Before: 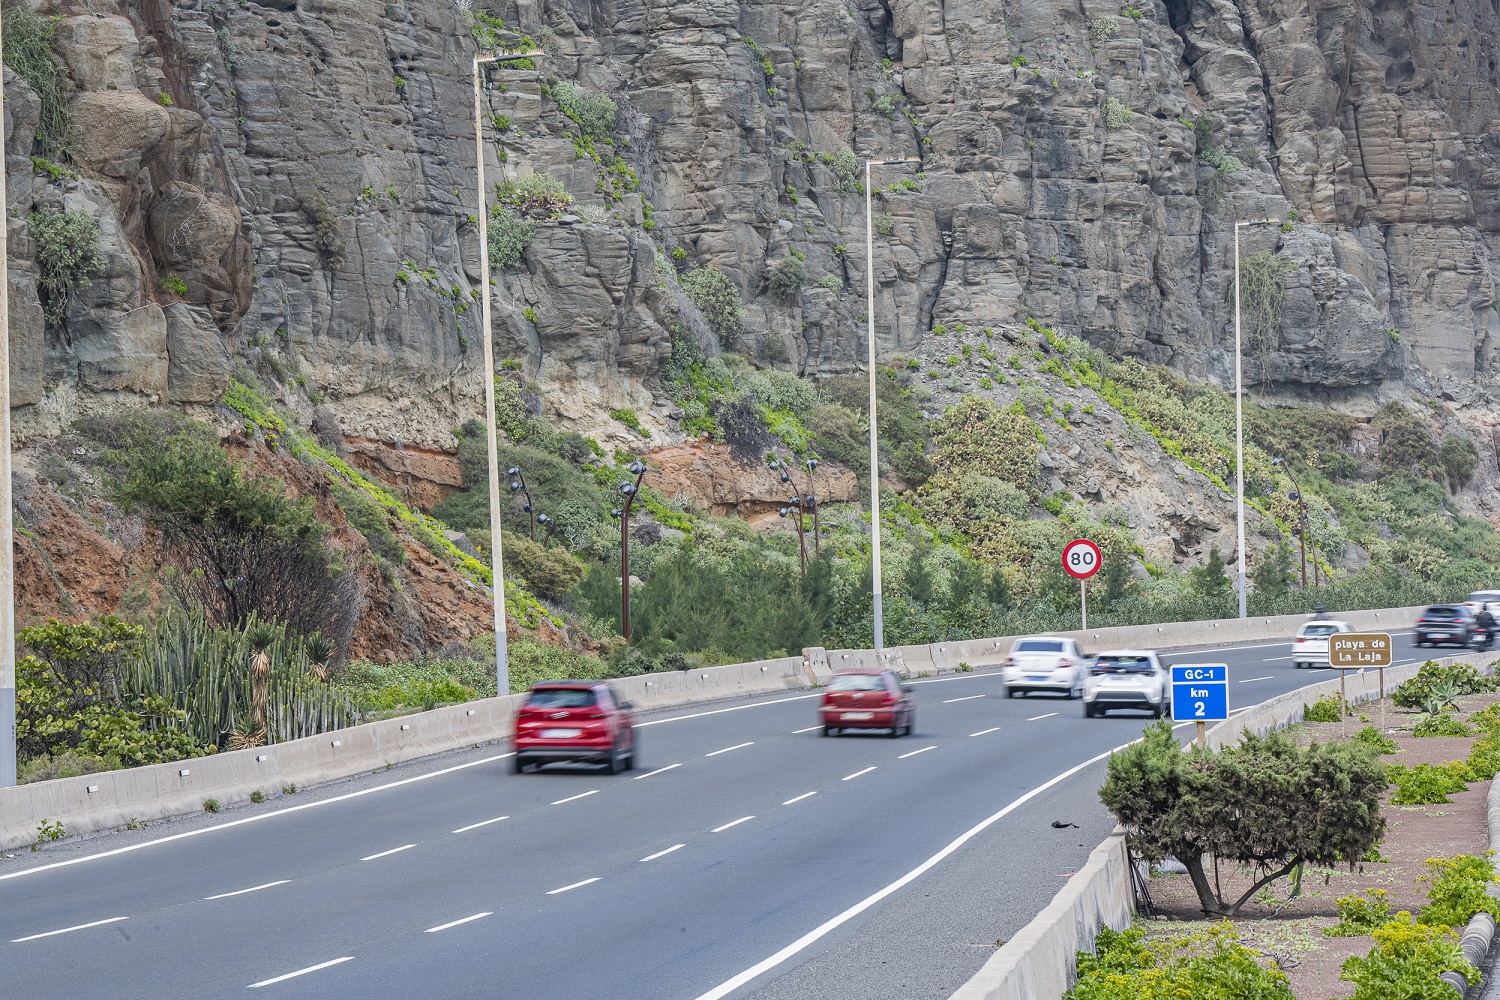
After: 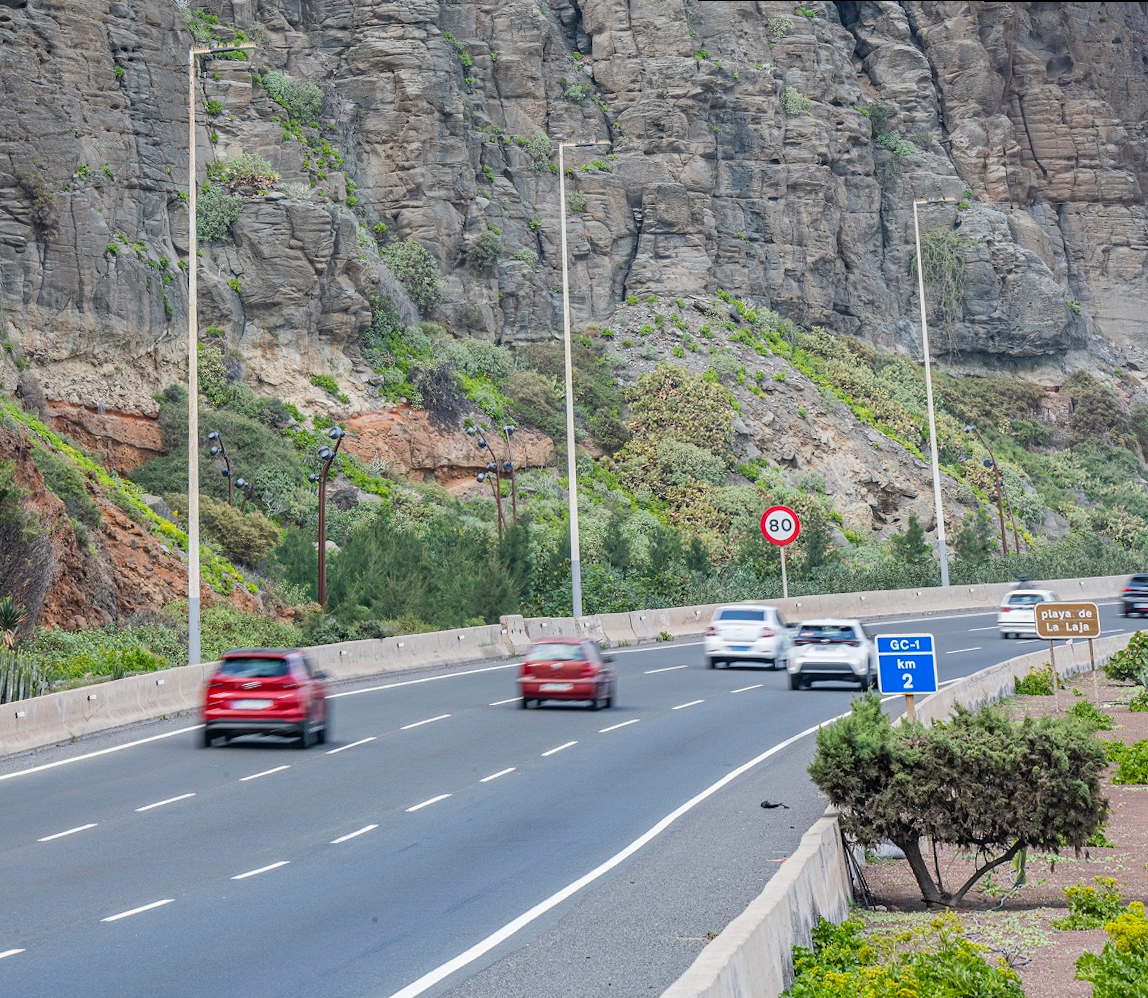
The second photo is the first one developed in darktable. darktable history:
rotate and perspective: rotation 0.215°, lens shift (vertical) -0.139, crop left 0.069, crop right 0.939, crop top 0.002, crop bottom 0.996
crop: left 17.582%, bottom 0.031%
